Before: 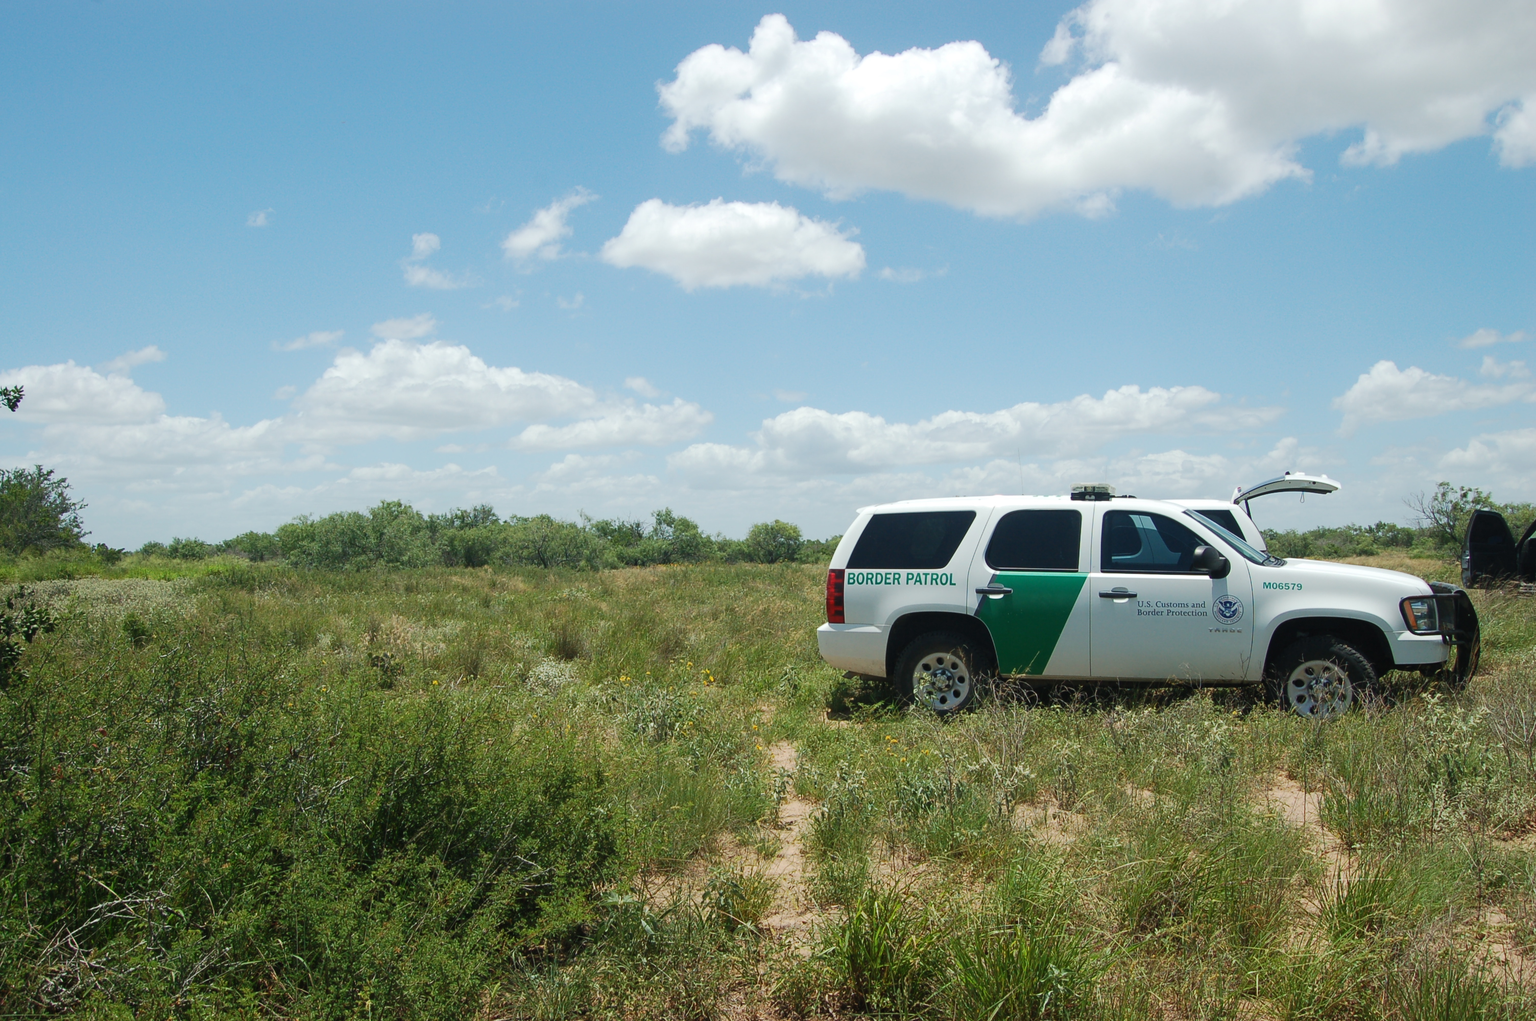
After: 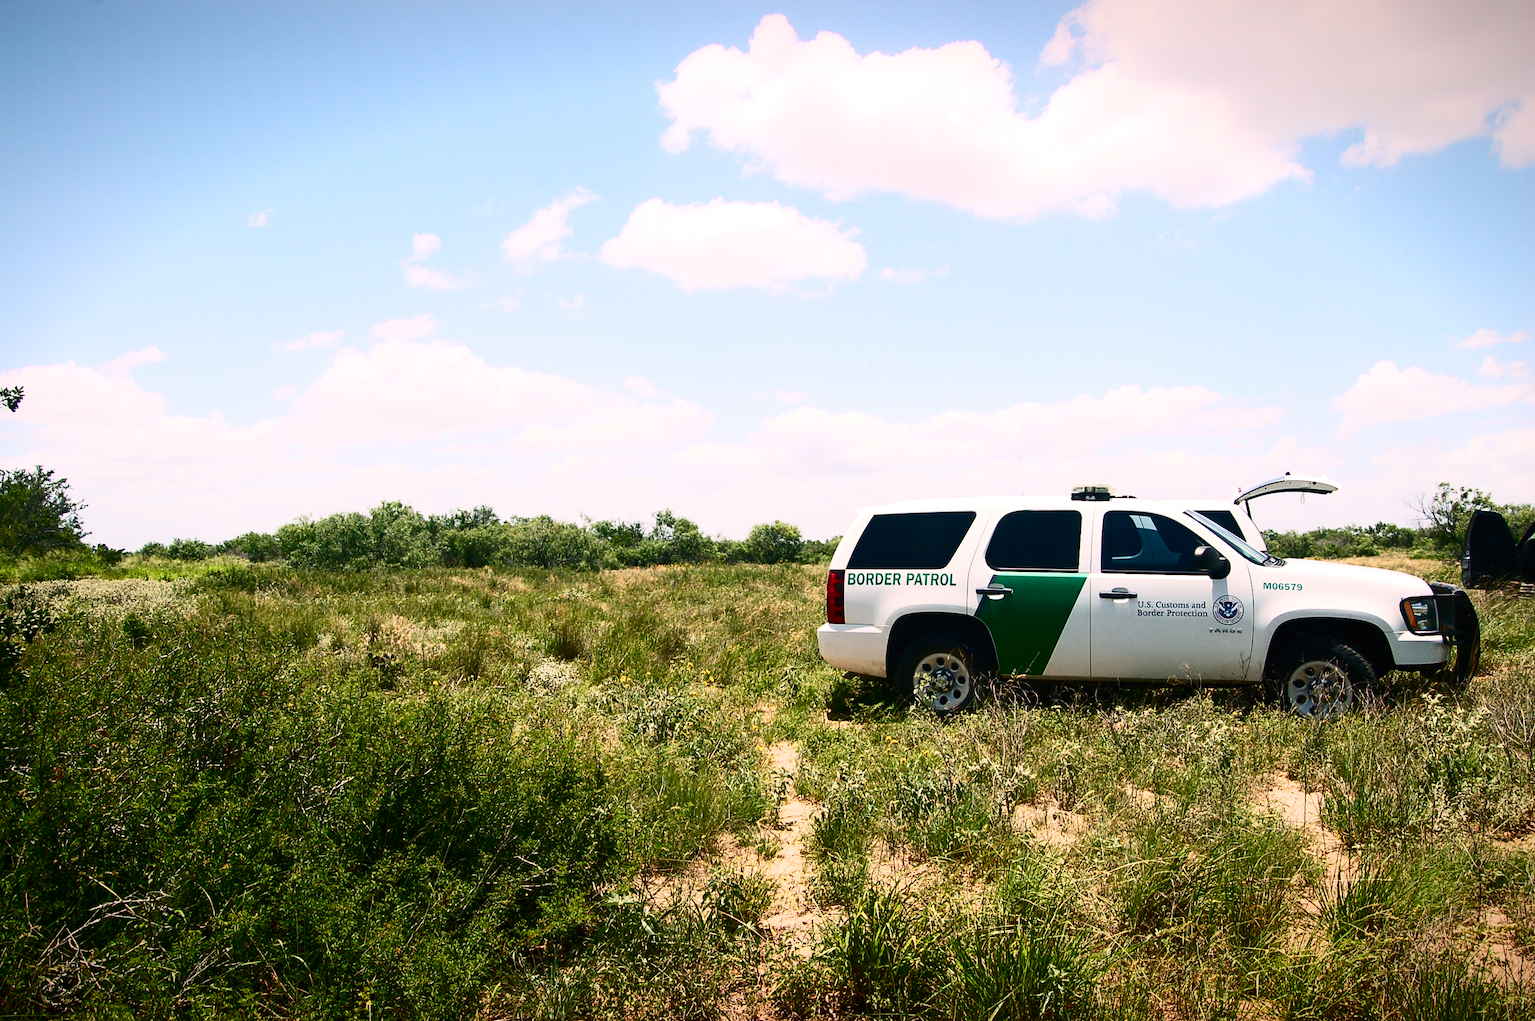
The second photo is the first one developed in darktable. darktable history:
exposure: exposure -0.05 EV
vignetting: fall-off start 98.29%, fall-off radius 100%, brightness -1, saturation 0.5, width/height ratio 1.428
color balance rgb: shadows lift › luminance -20%, power › hue 72.24°, highlights gain › luminance 15%, global offset › hue 171.6°, perceptual saturation grading › highlights -30%, perceptual saturation grading › shadows 20%, global vibrance 30%, contrast 10%
color correction: highlights a* 12.23, highlights b* 5.41
contrast brightness saturation: contrast 0.4, brightness 0.1, saturation 0.21
